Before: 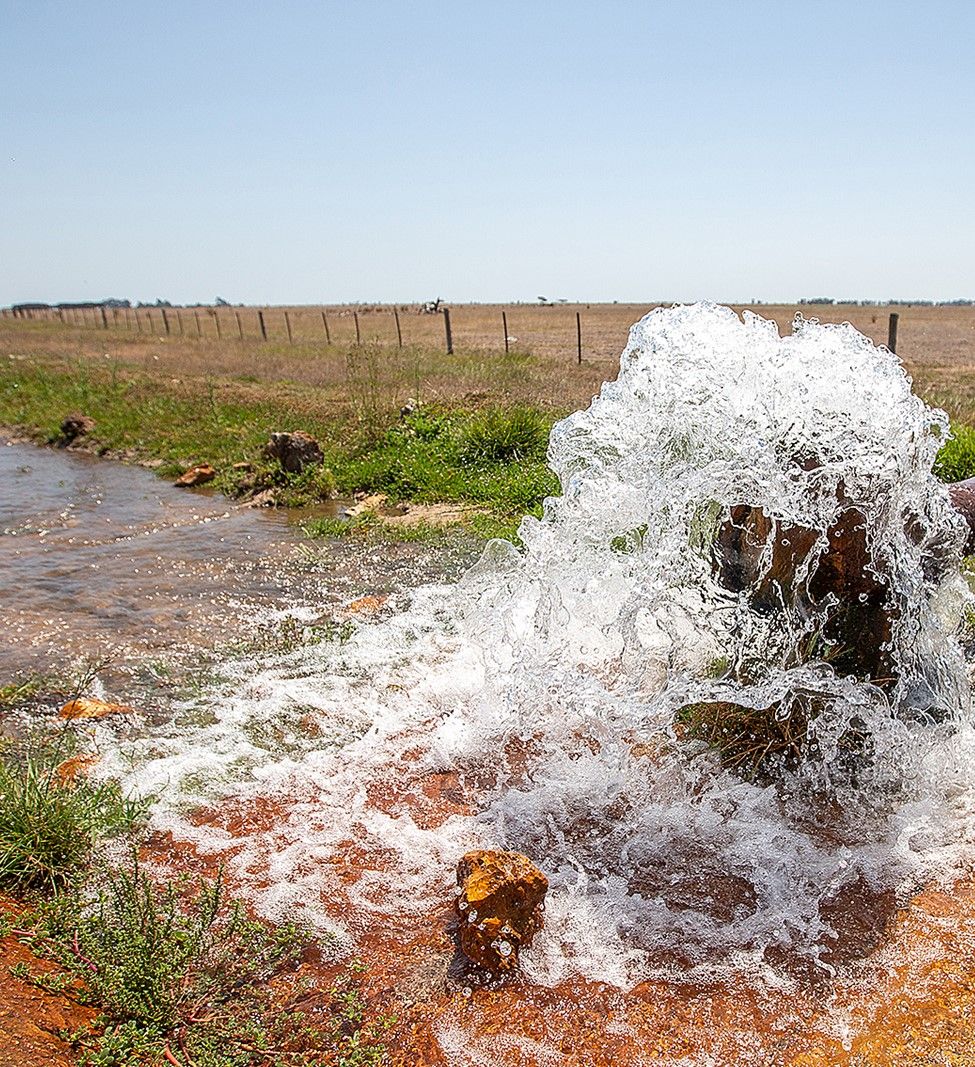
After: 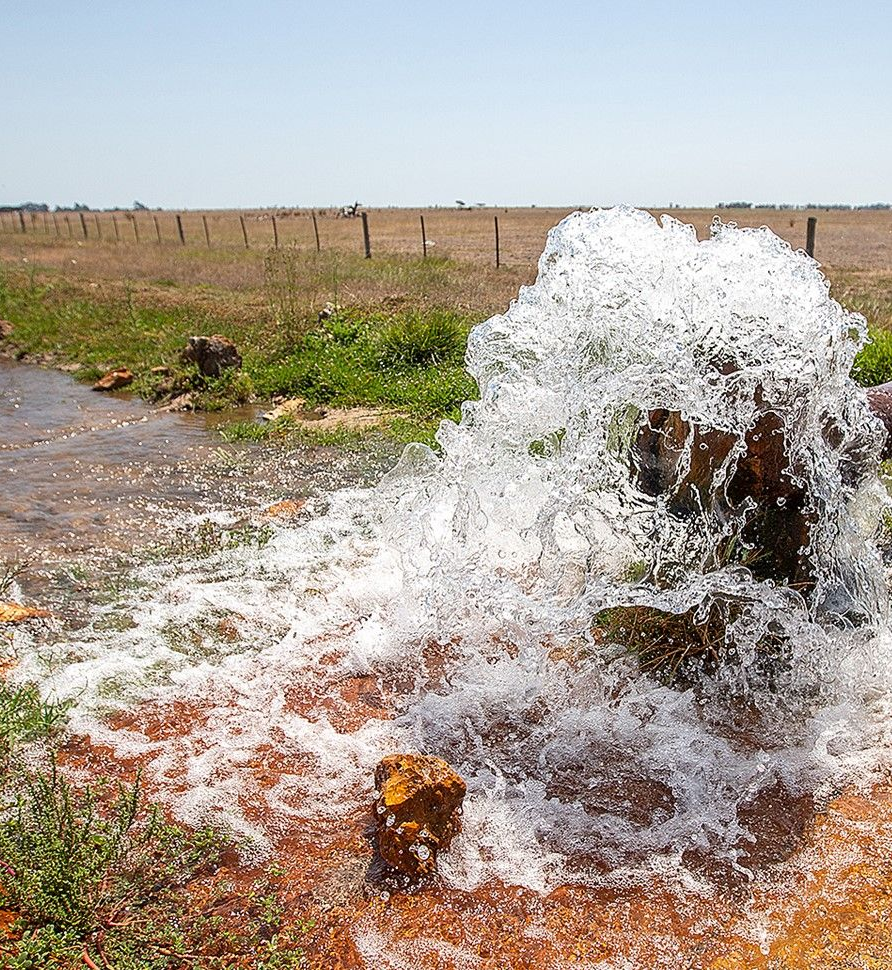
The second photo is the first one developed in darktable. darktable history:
crop and rotate: left 8.421%, top 9.051%
